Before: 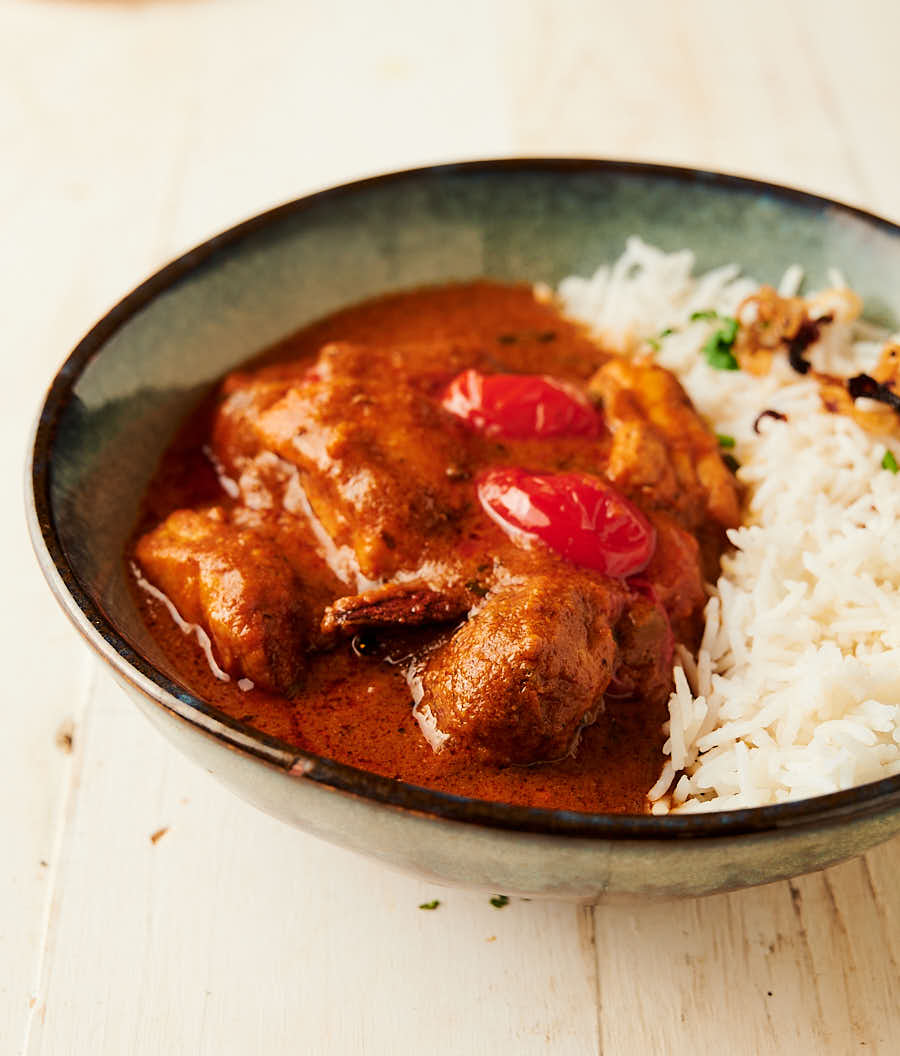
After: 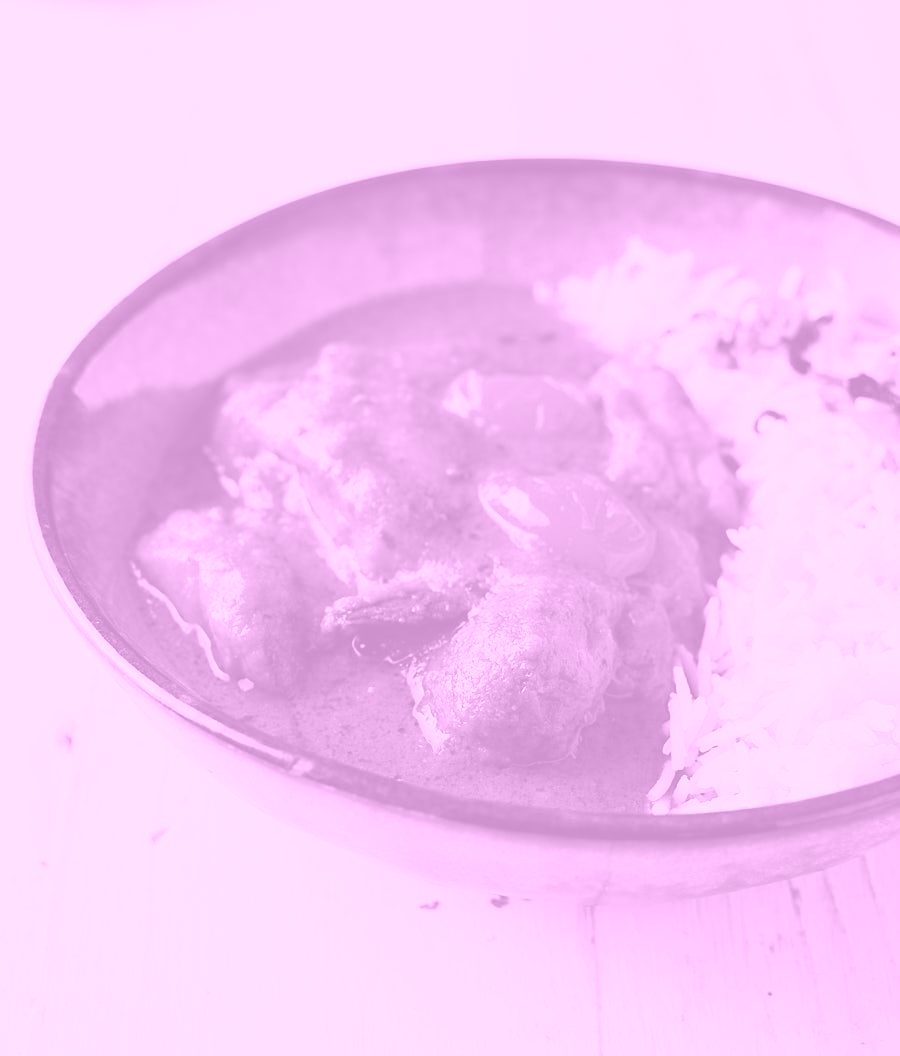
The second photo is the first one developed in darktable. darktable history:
colorize: hue 331.2°, saturation 69%, source mix 30.28%, lightness 69.02%, version 1
contrast brightness saturation: contrast 0.1, saturation -0.36
